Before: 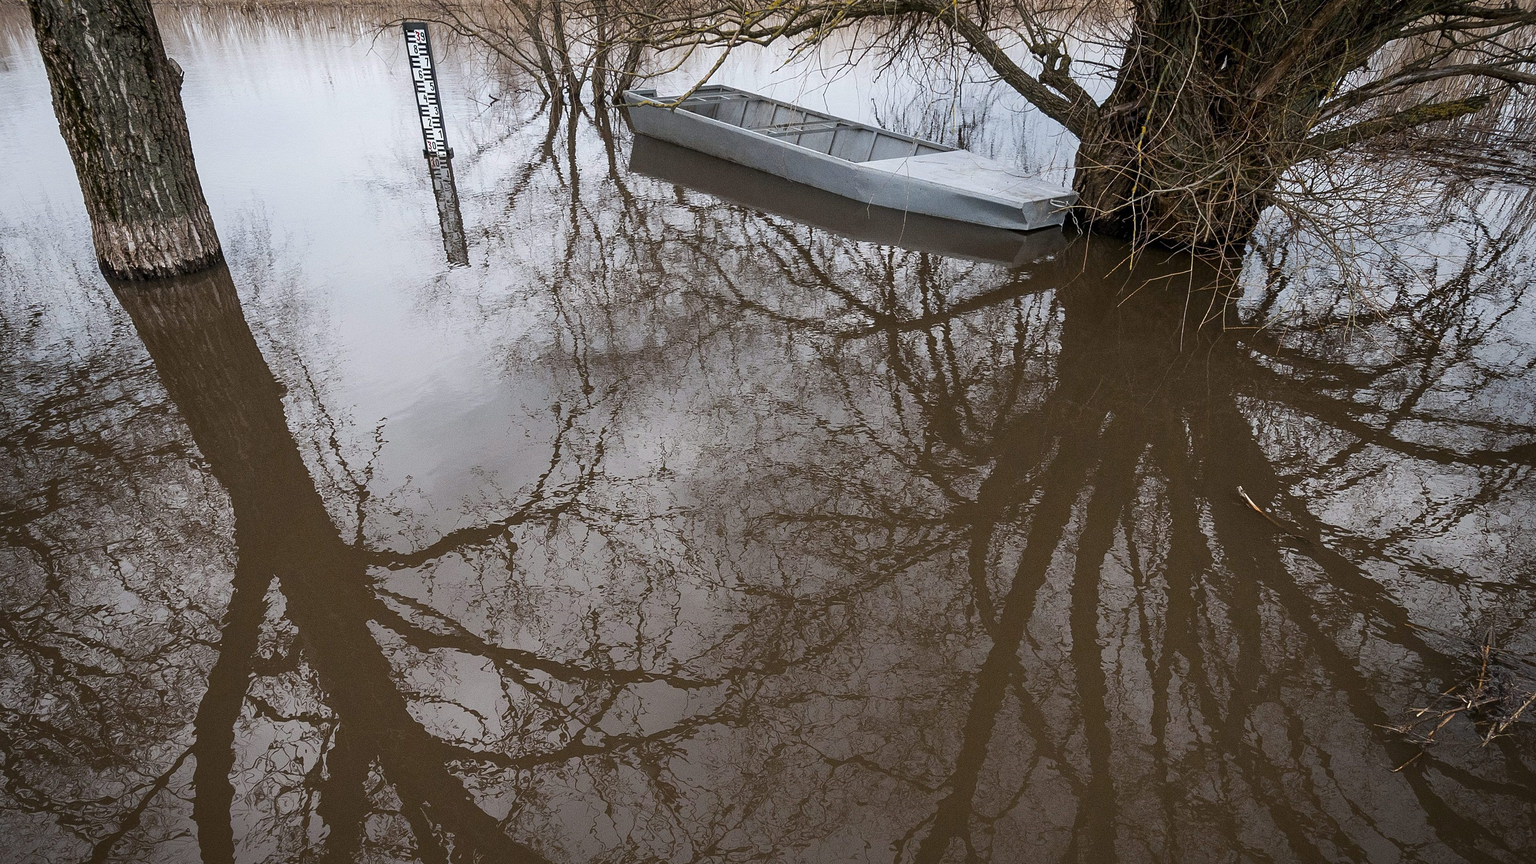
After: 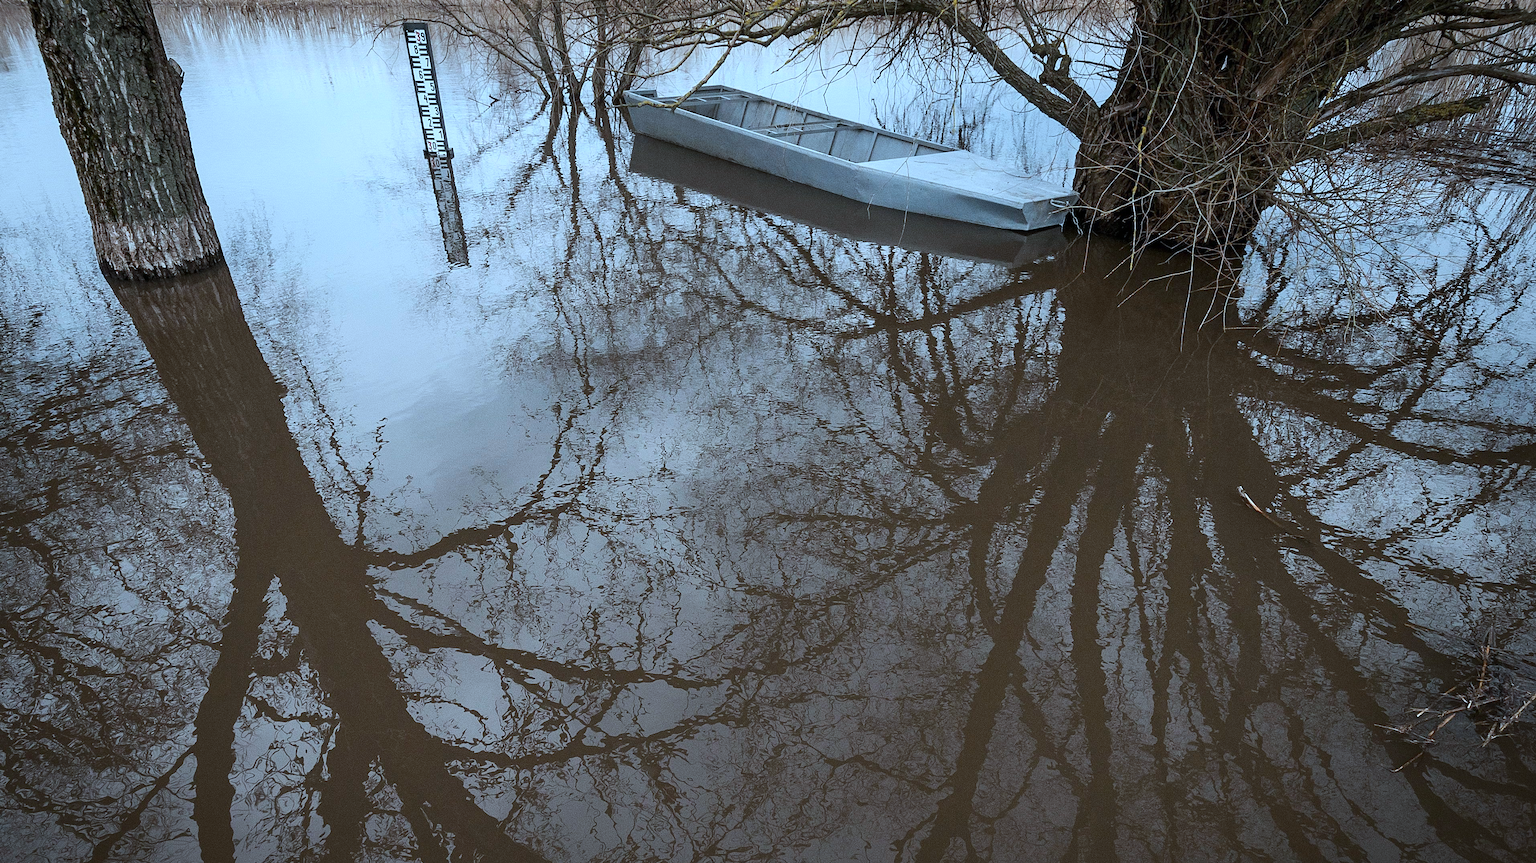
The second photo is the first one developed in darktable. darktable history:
color correction: highlights a* -9.58, highlights b* -21.15
contrast brightness saturation: contrast 0.075
